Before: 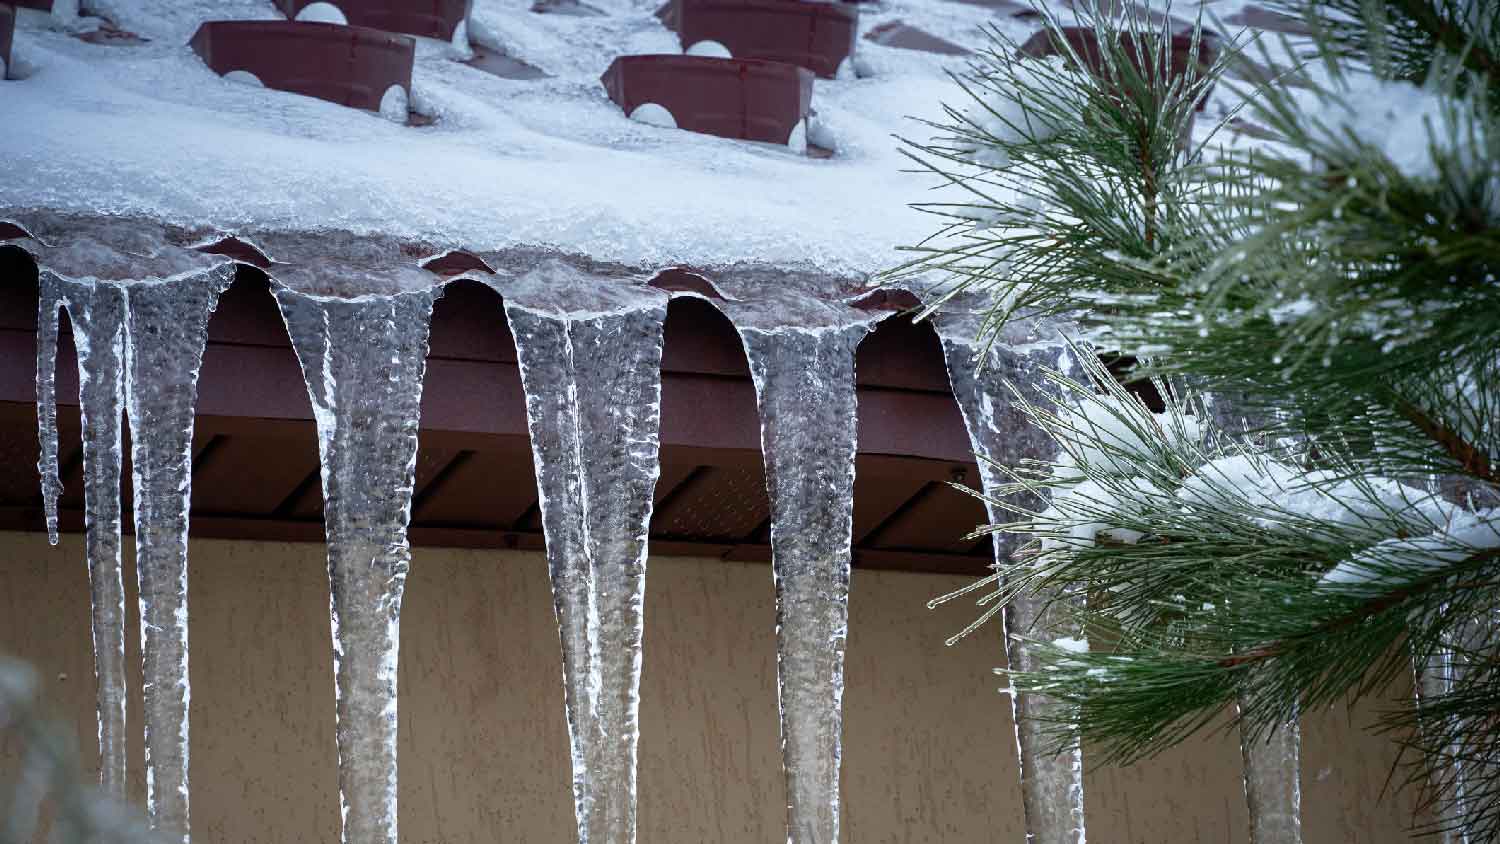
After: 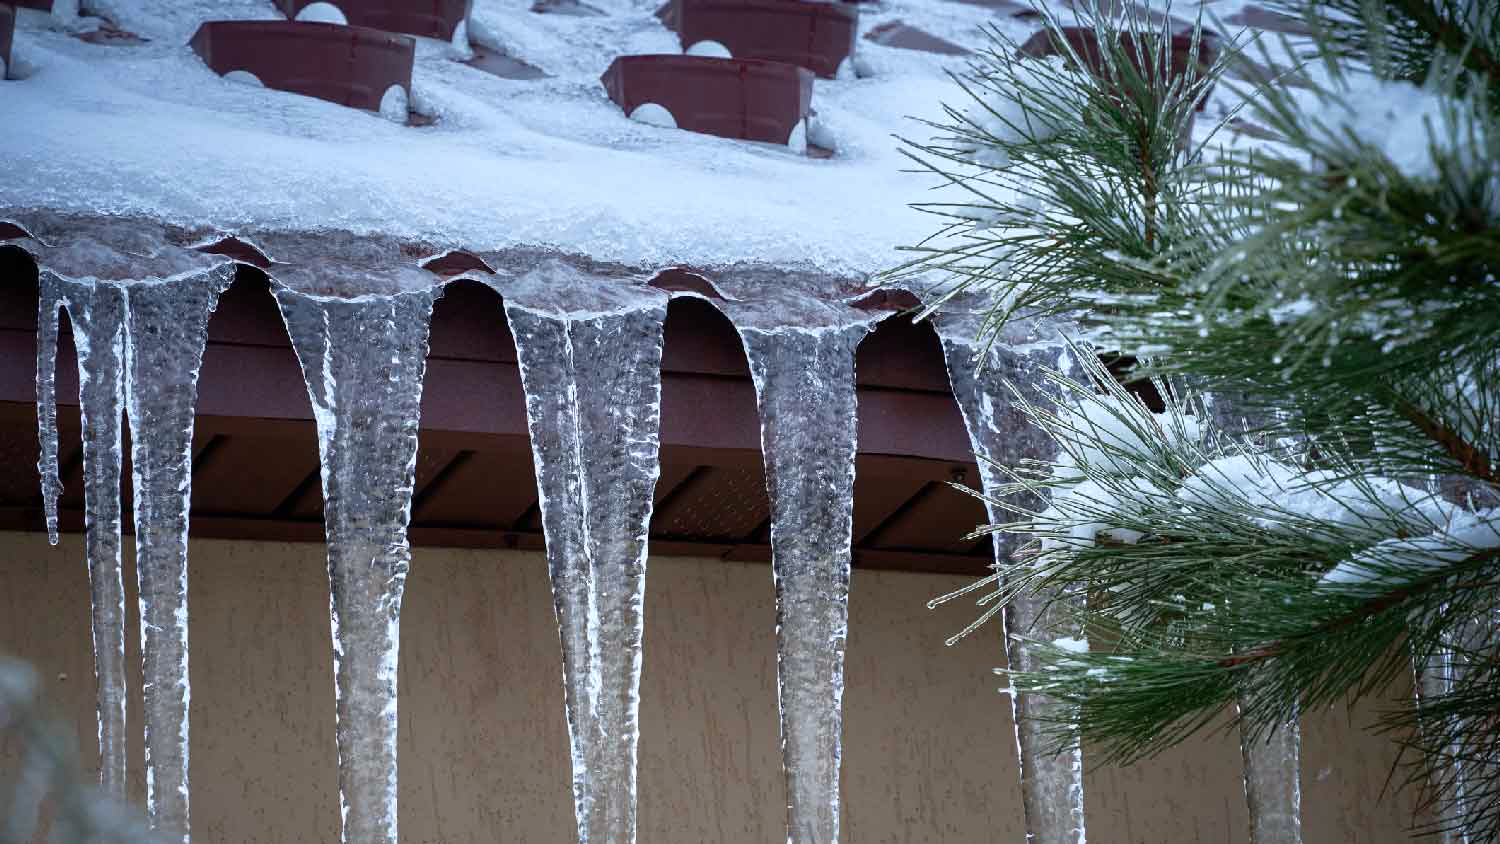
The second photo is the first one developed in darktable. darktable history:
color correction: highlights a* -0.72, highlights b* -8.15
